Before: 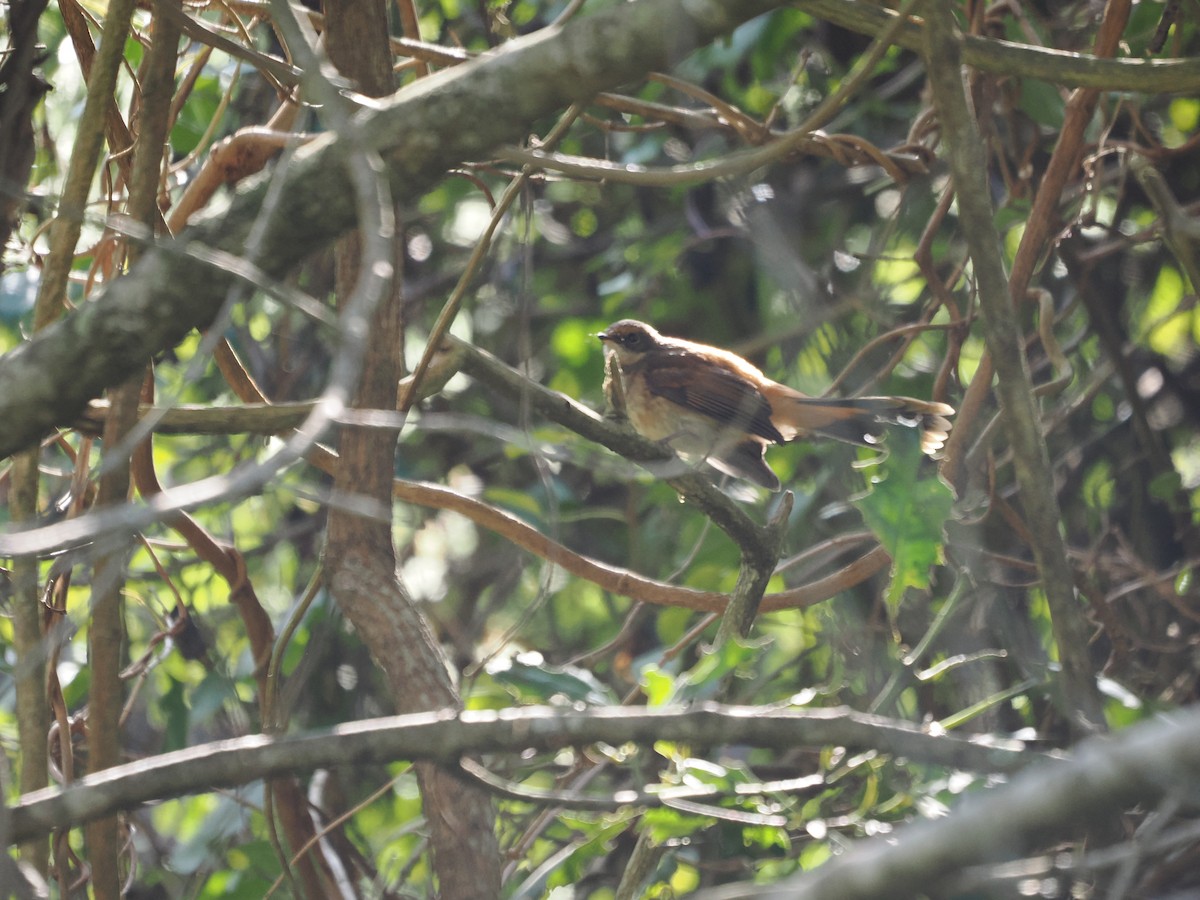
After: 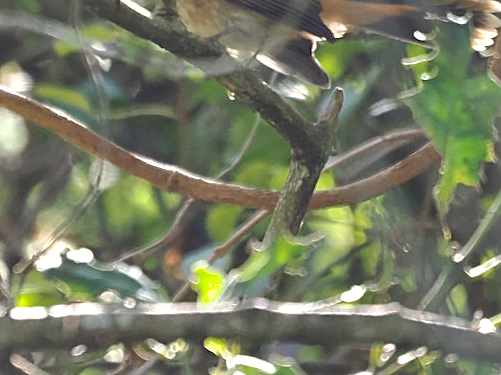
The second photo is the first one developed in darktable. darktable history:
sharpen: on, module defaults
contrast equalizer: octaves 7, y [[0.6 ×6], [0.55 ×6], [0 ×6], [0 ×6], [0 ×6]], mix 0.586
color balance rgb: global offset › hue 170.18°, perceptual saturation grading › global saturation 3.742%
crop: left 37.536%, top 44.874%, right 20.697%, bottom 13.459%
shadows and highlights: on, module defaults
tone equalizer: on, module defaults
